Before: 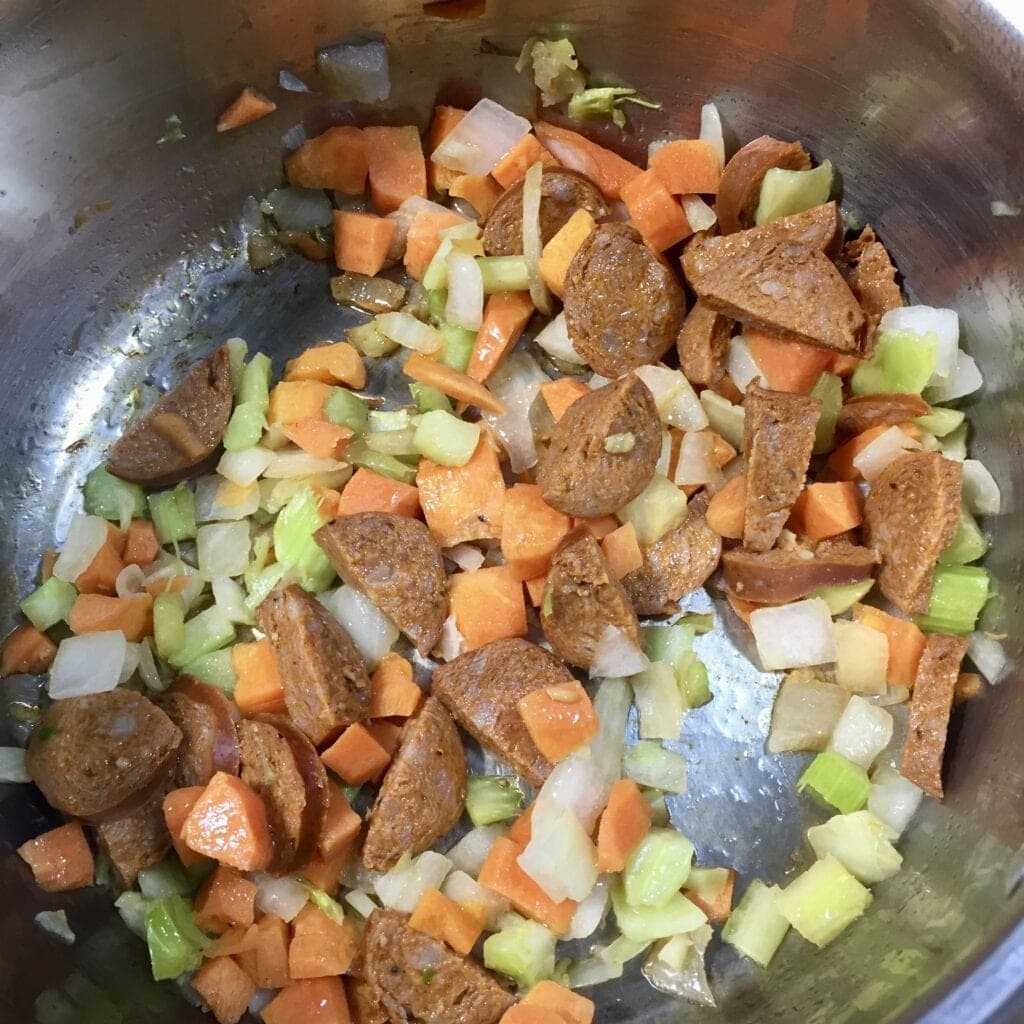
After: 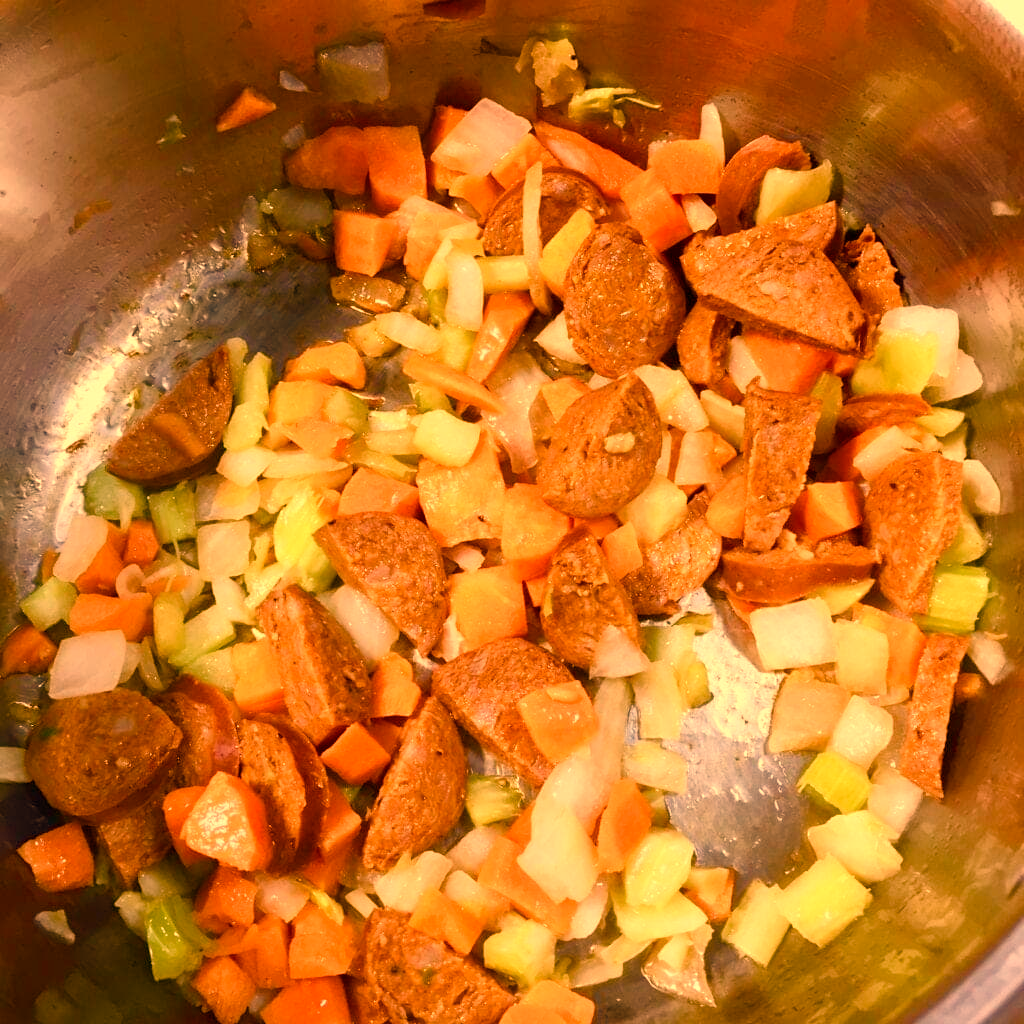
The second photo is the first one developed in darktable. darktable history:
white balance: red 1.467, blue 0.684
color balance rgb: perceptual saturation grading › global saturation 35%, perceptual saturation grading › highlights -30%, perceptual saturation grading › shadows 35%, perceptual brilliance grading › global brilliance 3%, perceptual brilliance grading › highlights -3%, perceptual brilliance grading › shadows 3%
